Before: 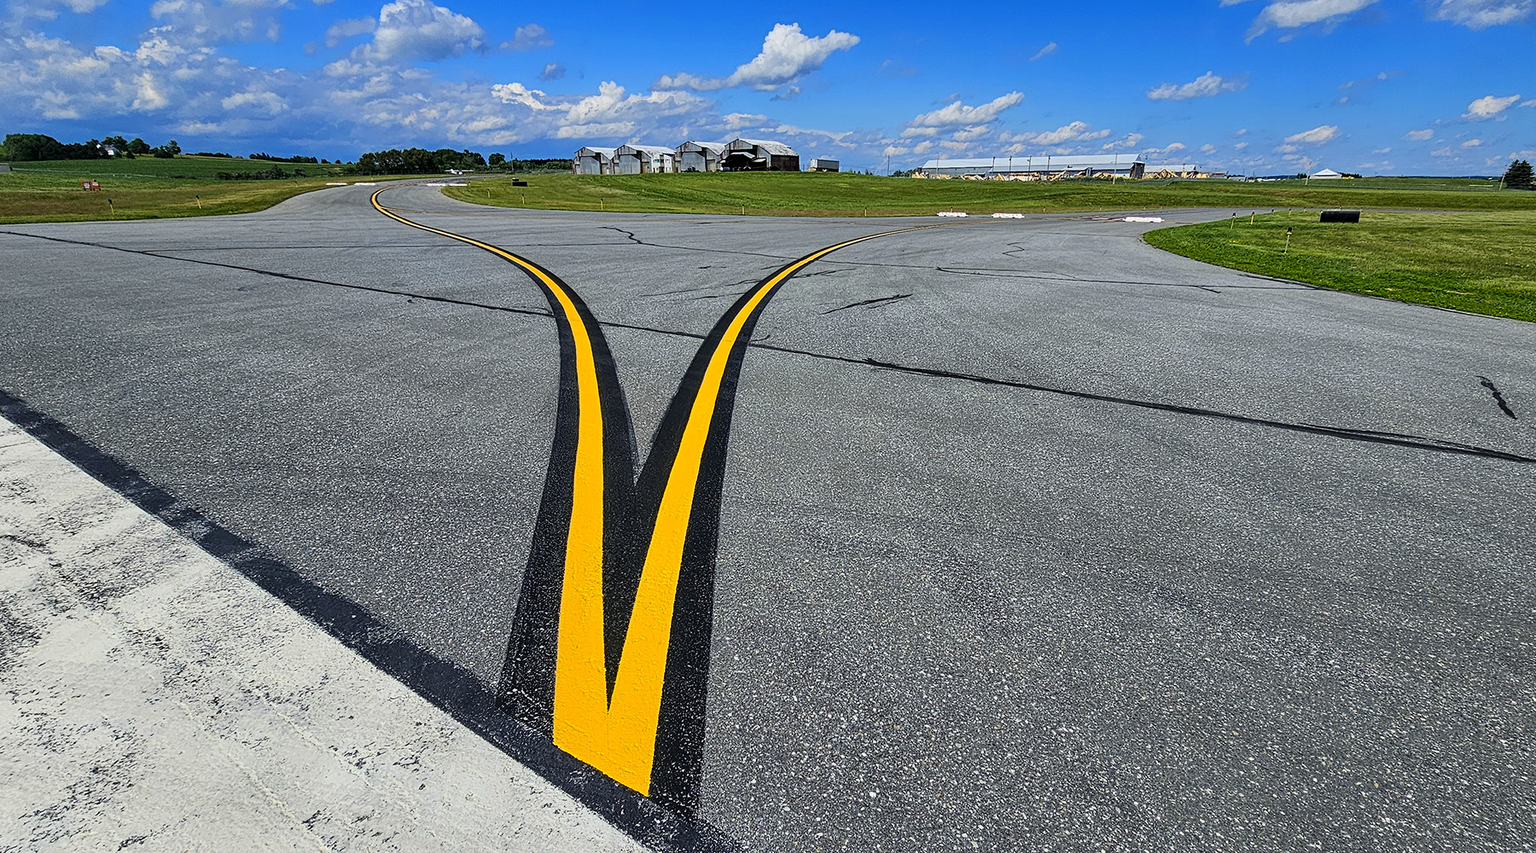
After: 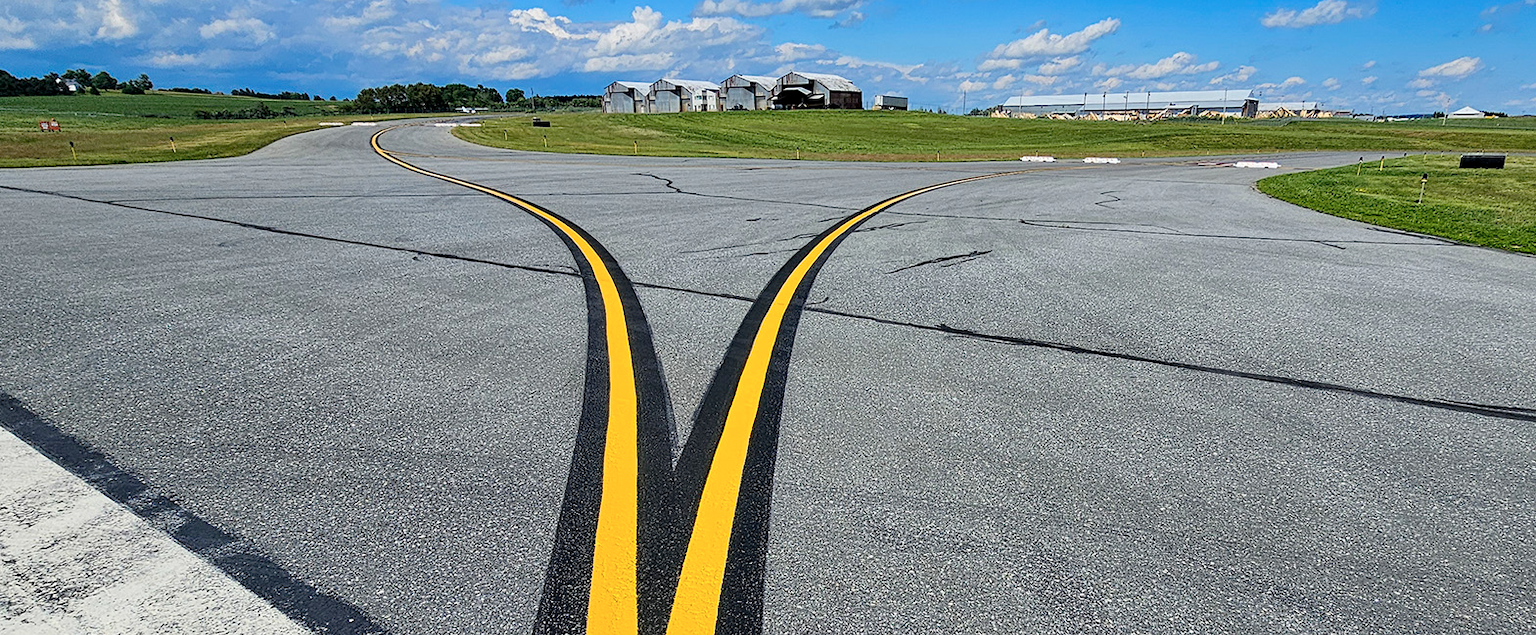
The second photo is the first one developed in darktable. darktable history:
crop: left 3.143%, top 8.912%, right 9.648%, bottom 26.113%
